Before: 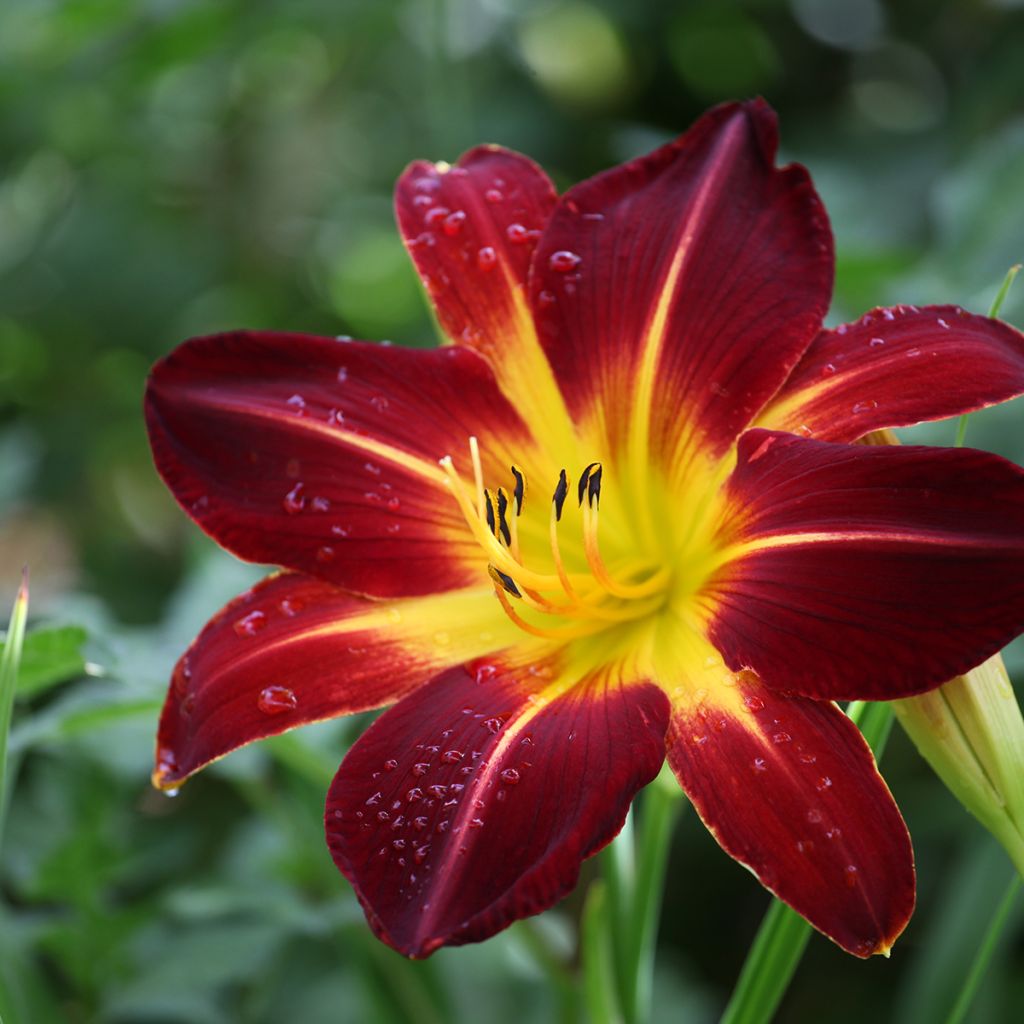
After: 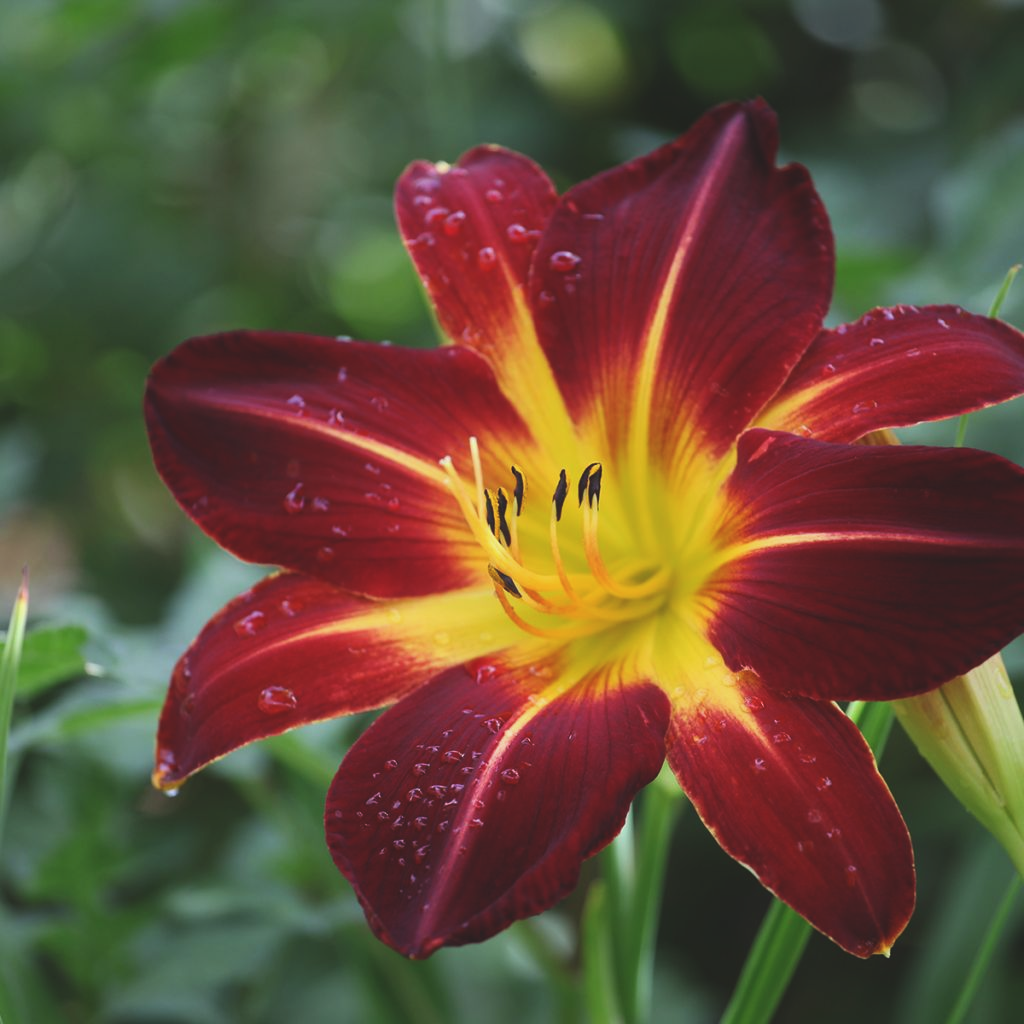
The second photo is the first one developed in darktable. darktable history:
exposure: black level correction -0.014, exposure -0.187 EV, compensate highlight preservation false
